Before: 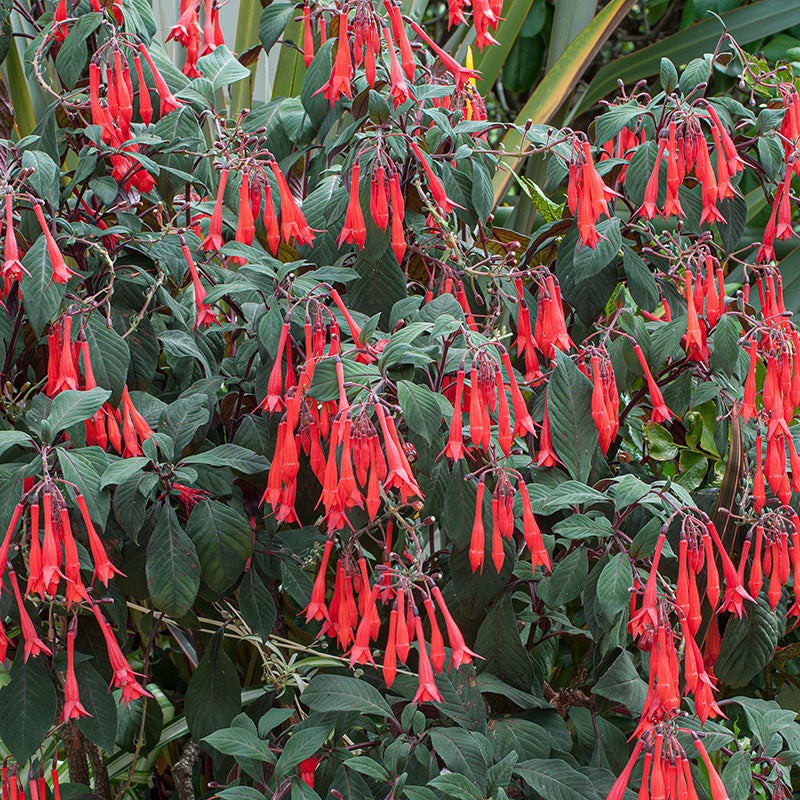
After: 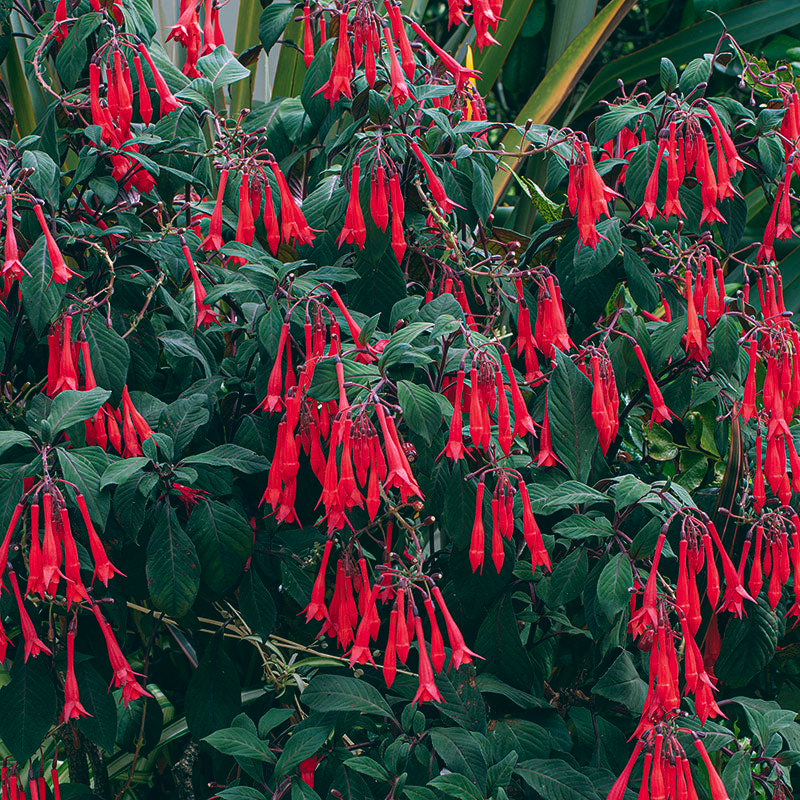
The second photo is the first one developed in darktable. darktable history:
color balance: lift [1.016, 0.983, 1, 1.017], gamma [0.78, 1.018, 1.043, 0.957], gain [0.786, 1.063, 0.937, 1.017], input saturation 118.26%, contrast 13.43%, contrast fulcrum 21.62%, output saturation 82.76%
velvia: on, module defaults
